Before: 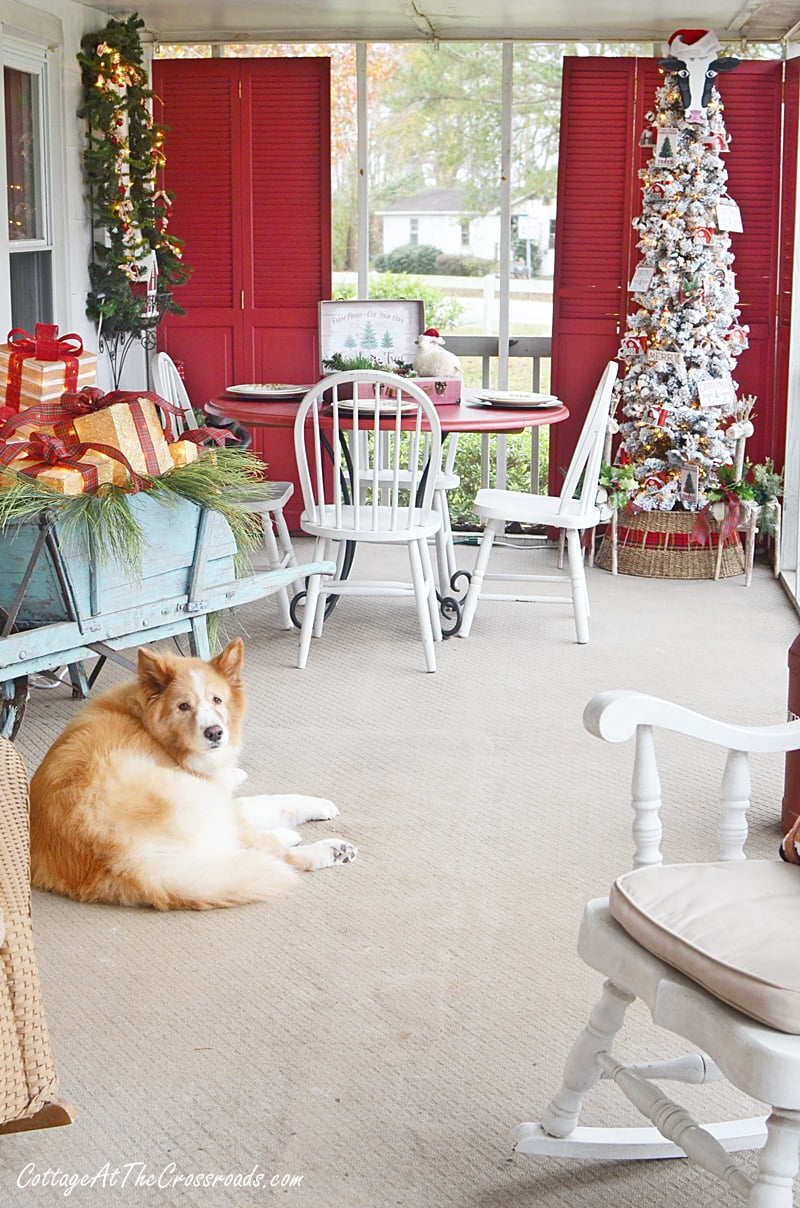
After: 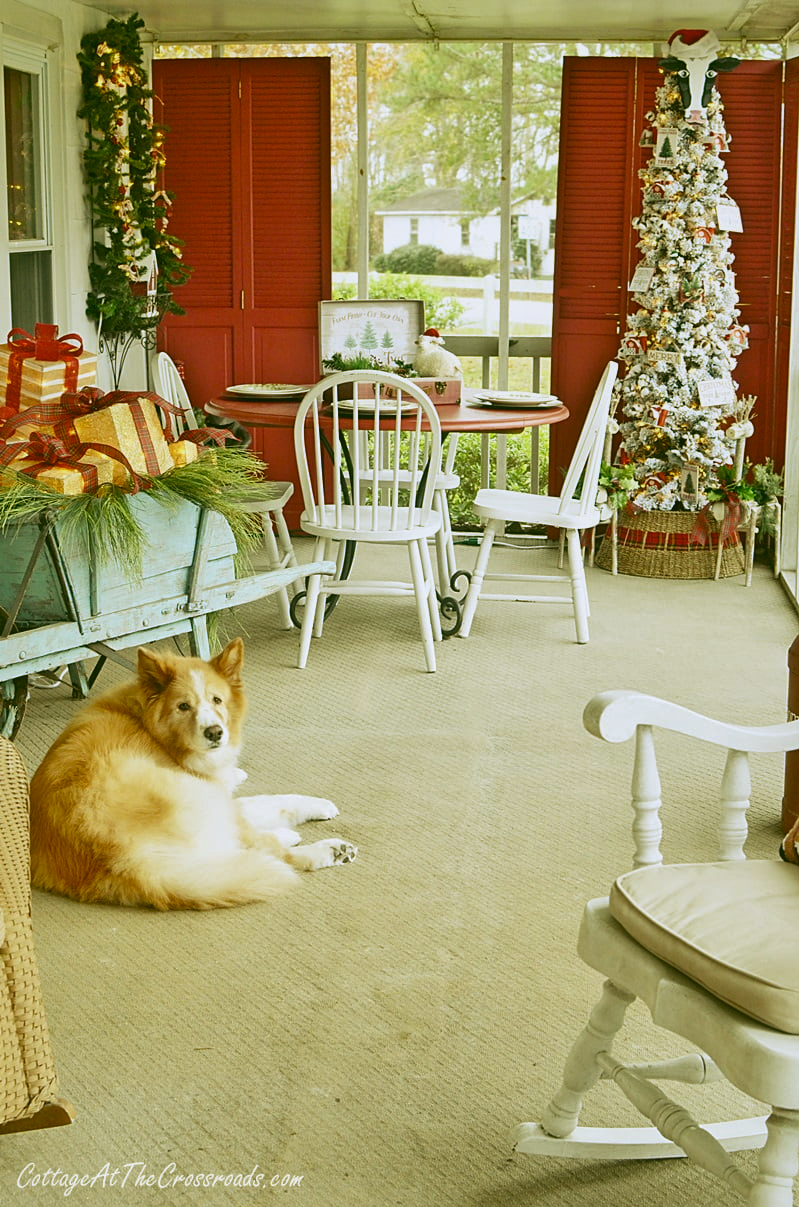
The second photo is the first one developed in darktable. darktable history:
color correction: highlights a* -1.43, highlights b* 10.12, shadows a* 0.395, shadows b* 19.35
rgb curve: curves: ch0 [(0.123, 0.061) (0.995, 0.887)]; ch1 [(0.06, 0.116) (1, 0.906)]; ch2 [(0, 0) (0.824, 0.69) (1, 1)], mode RGB, independent channels, compensate middle gray true
local contrast: mode bilateral grid, contrast 20, coarseness 50, detail 141%, midtone range 0.2
